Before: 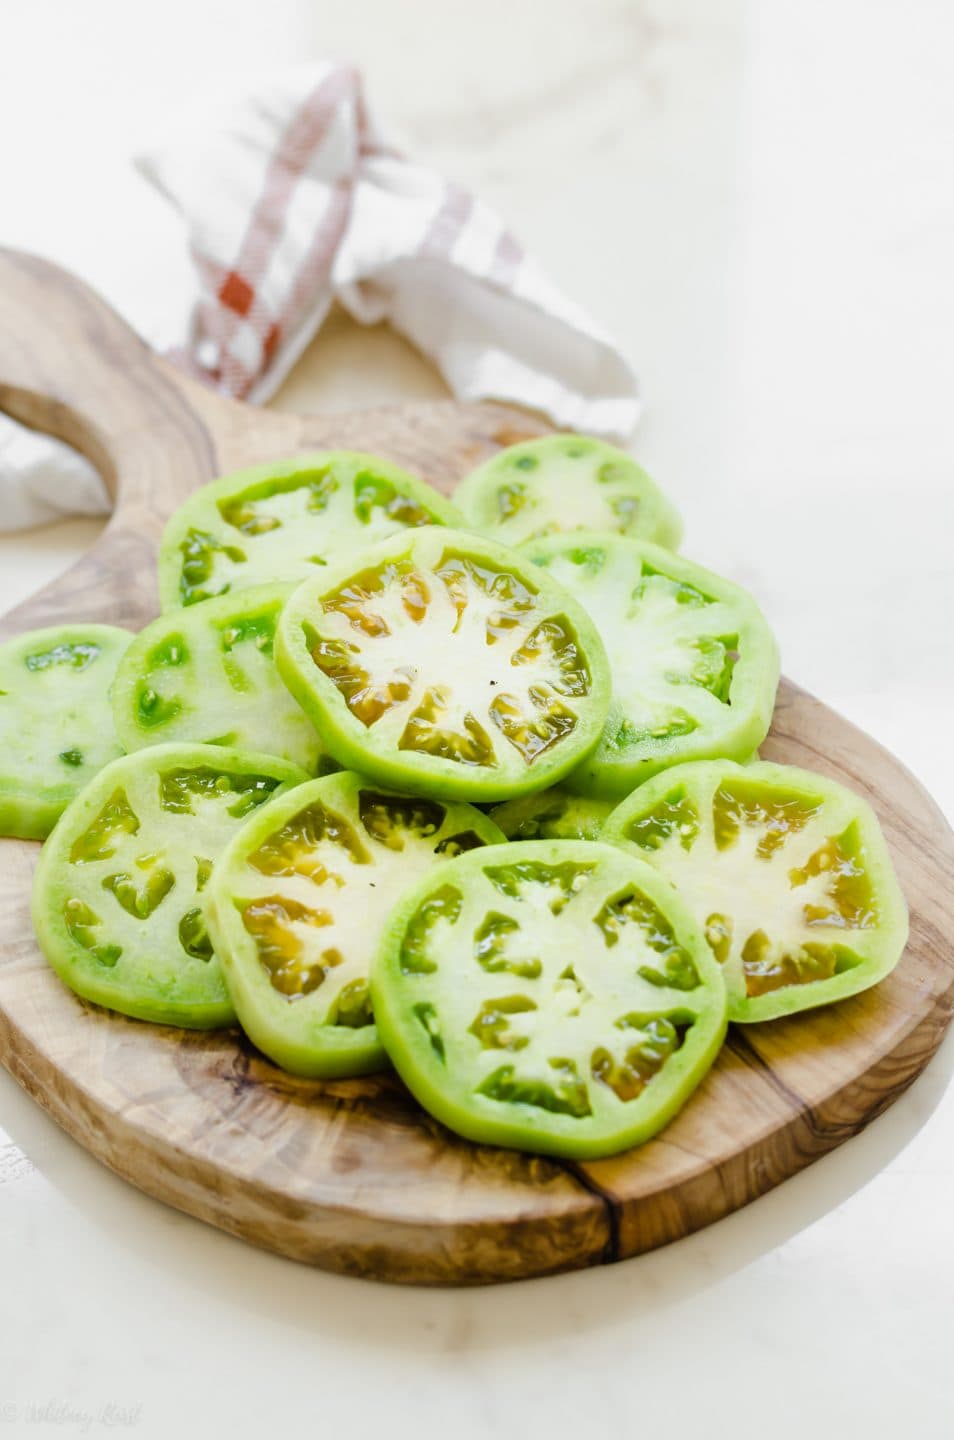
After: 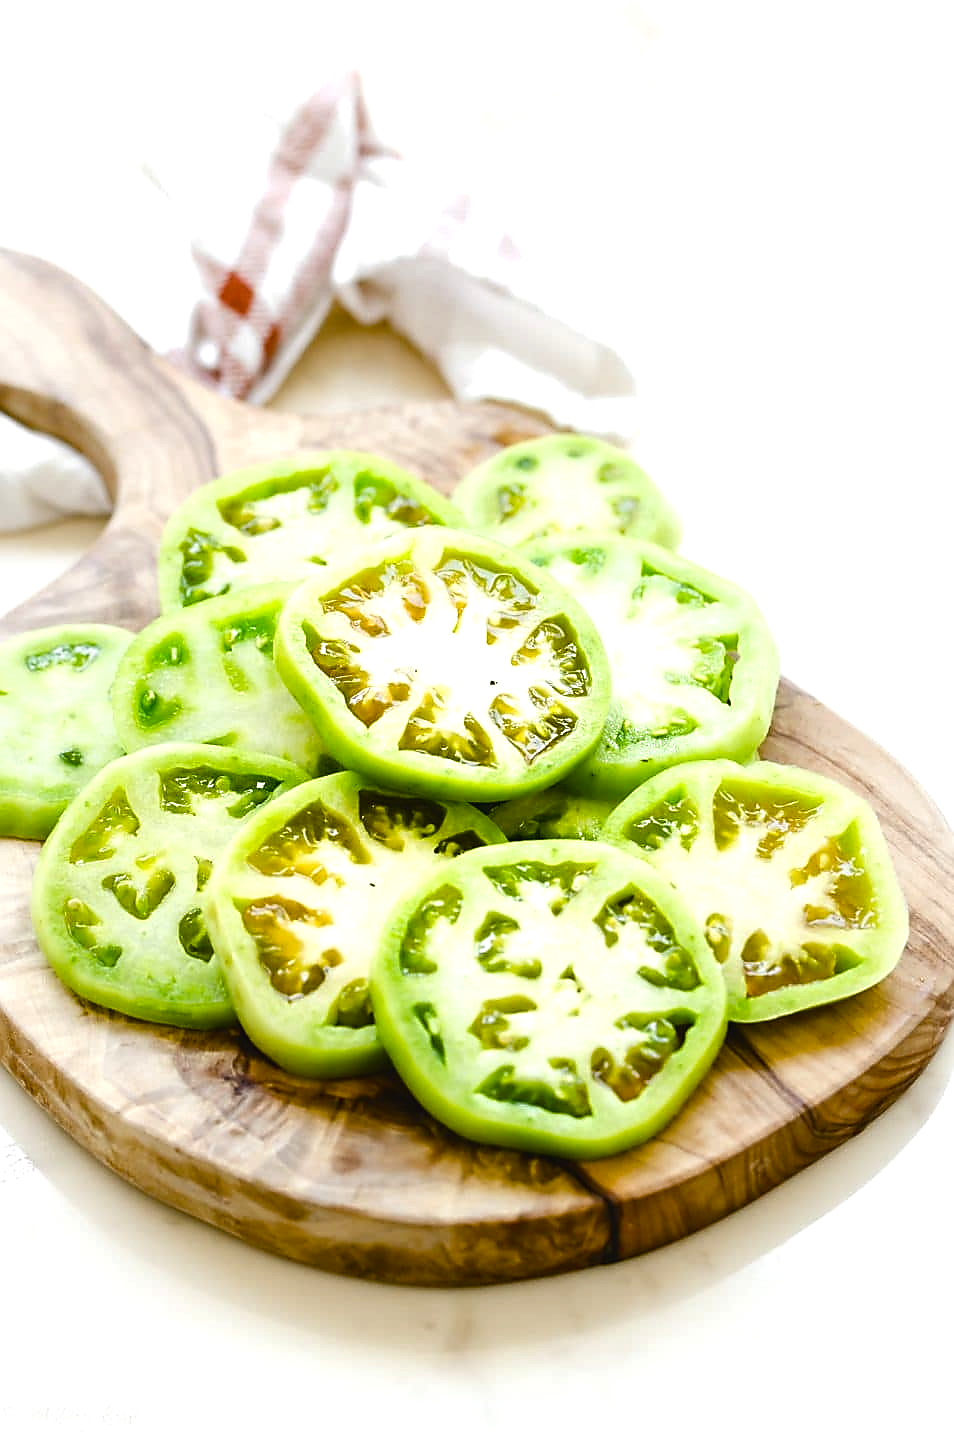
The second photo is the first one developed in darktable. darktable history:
sharpen: radius 1.368, amount 1.262, threshold 0.847
color balance rgb: shadows lift › chroma 0.822%, shadows lift › hue 111.42°, global offset › luminance 0.469%, global offset › hue 59.65°, perceptual saturation grading › global saturation 20%, perceptual saturation grading › highlights -25.349%, perceptual saturation grading › shadows 50.041%, perceptual brilliance grading › global brilliance 15.173%, perceptual brilliance grading › shadows -35.172%
